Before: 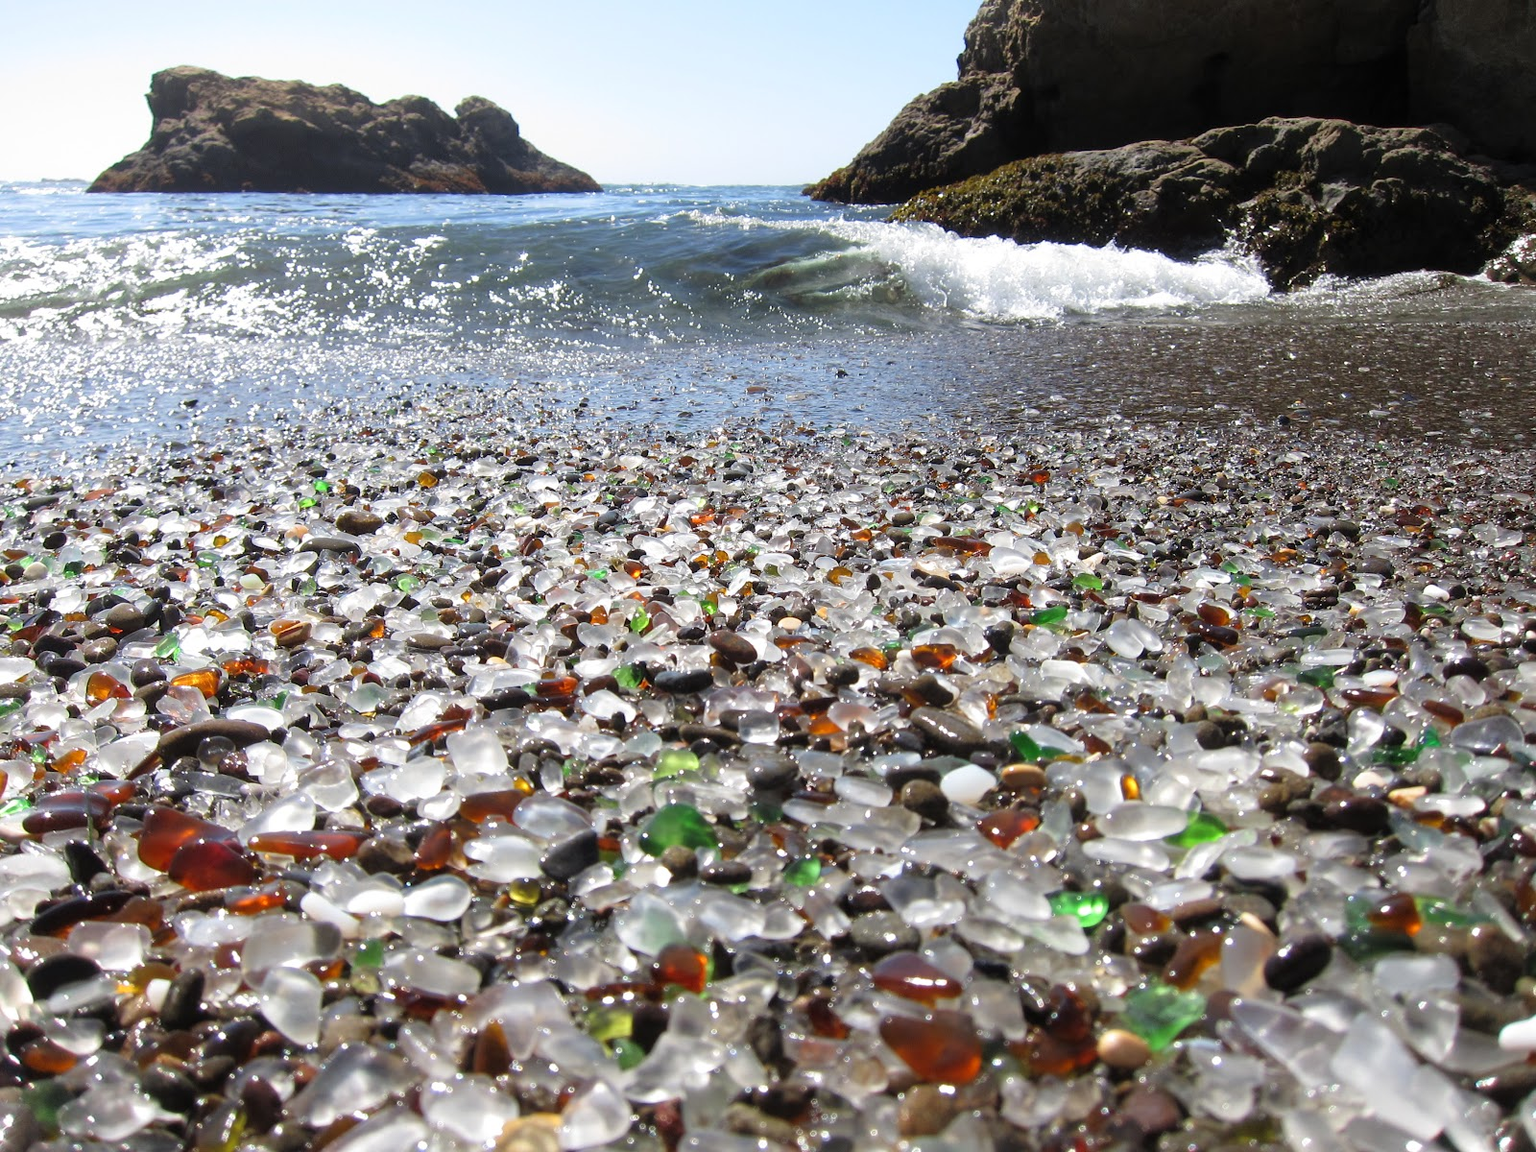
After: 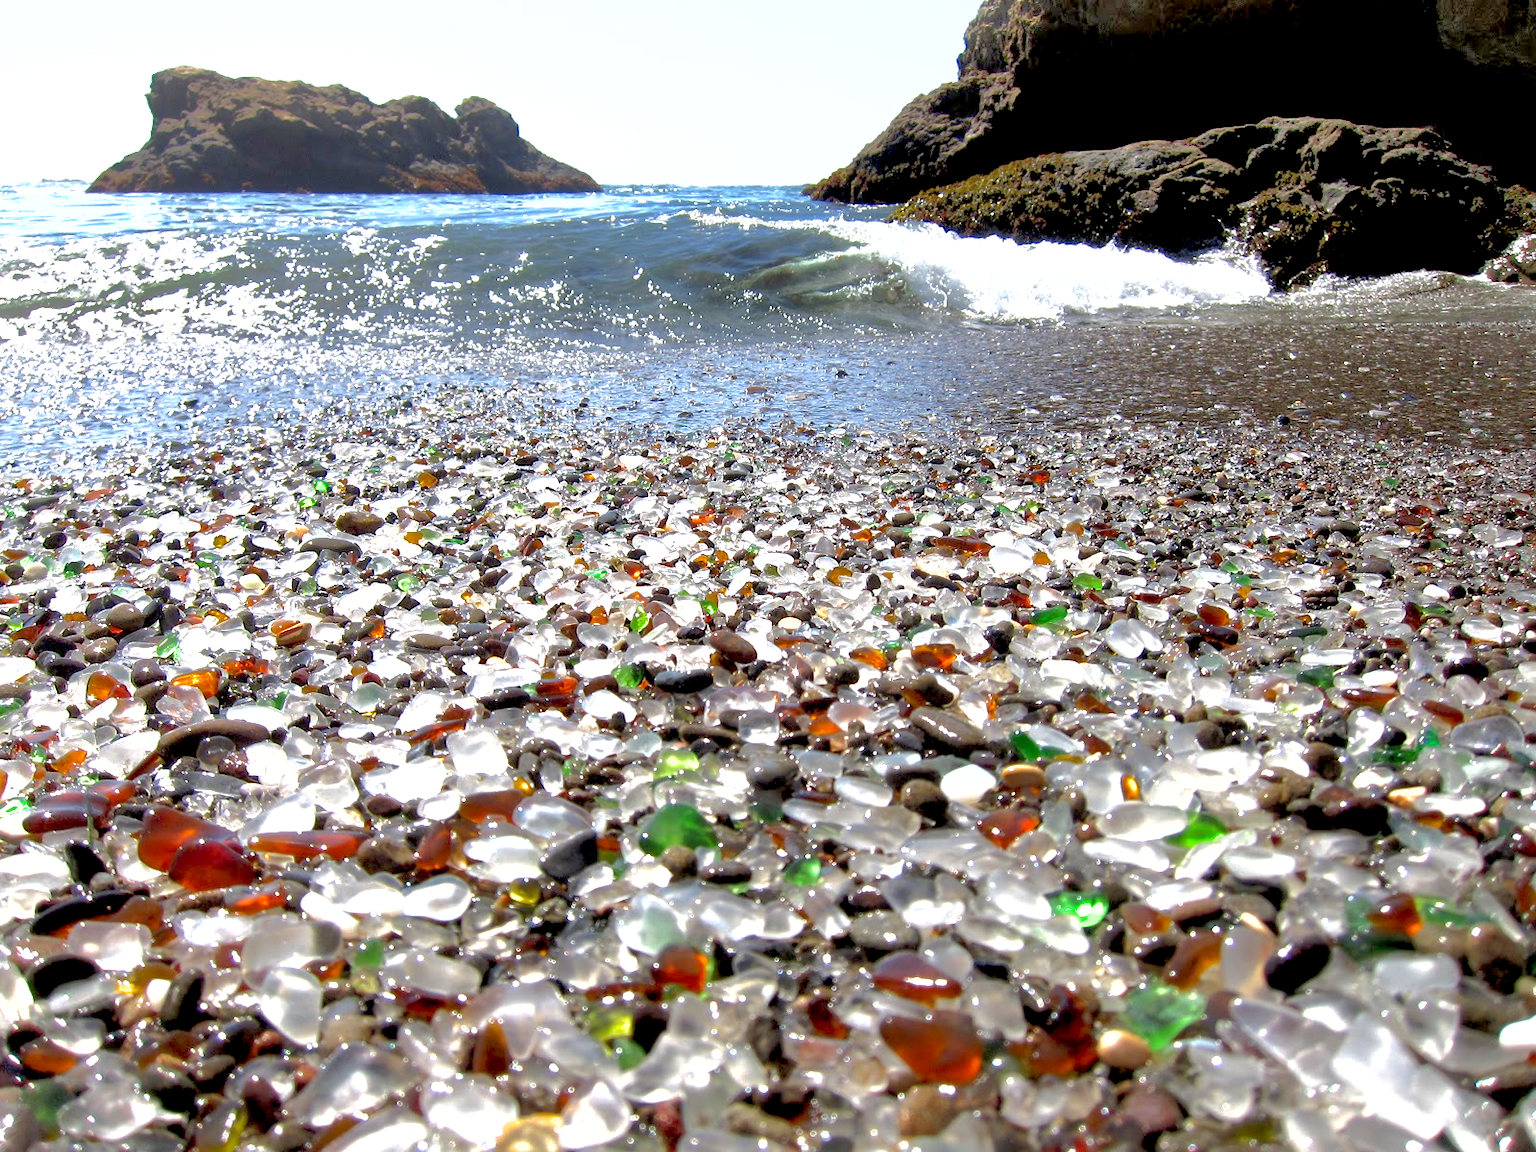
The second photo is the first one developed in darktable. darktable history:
exposure: black level correction 0.011, exposure 0.702 EV, compensate exposure bias true, compensate highlight preservation false
shadows and highlights: shadows 58.52, highlights -59.92
